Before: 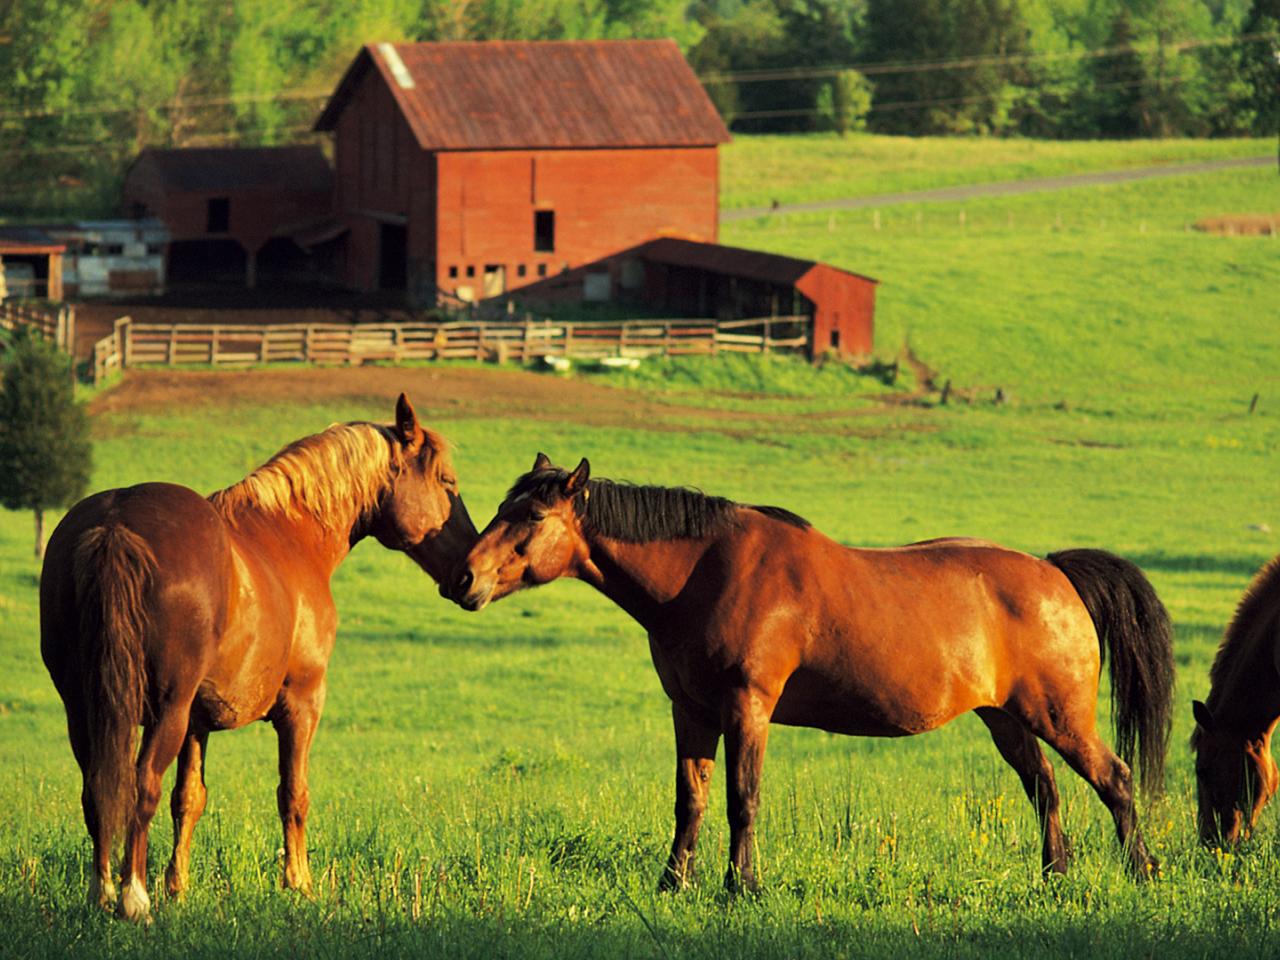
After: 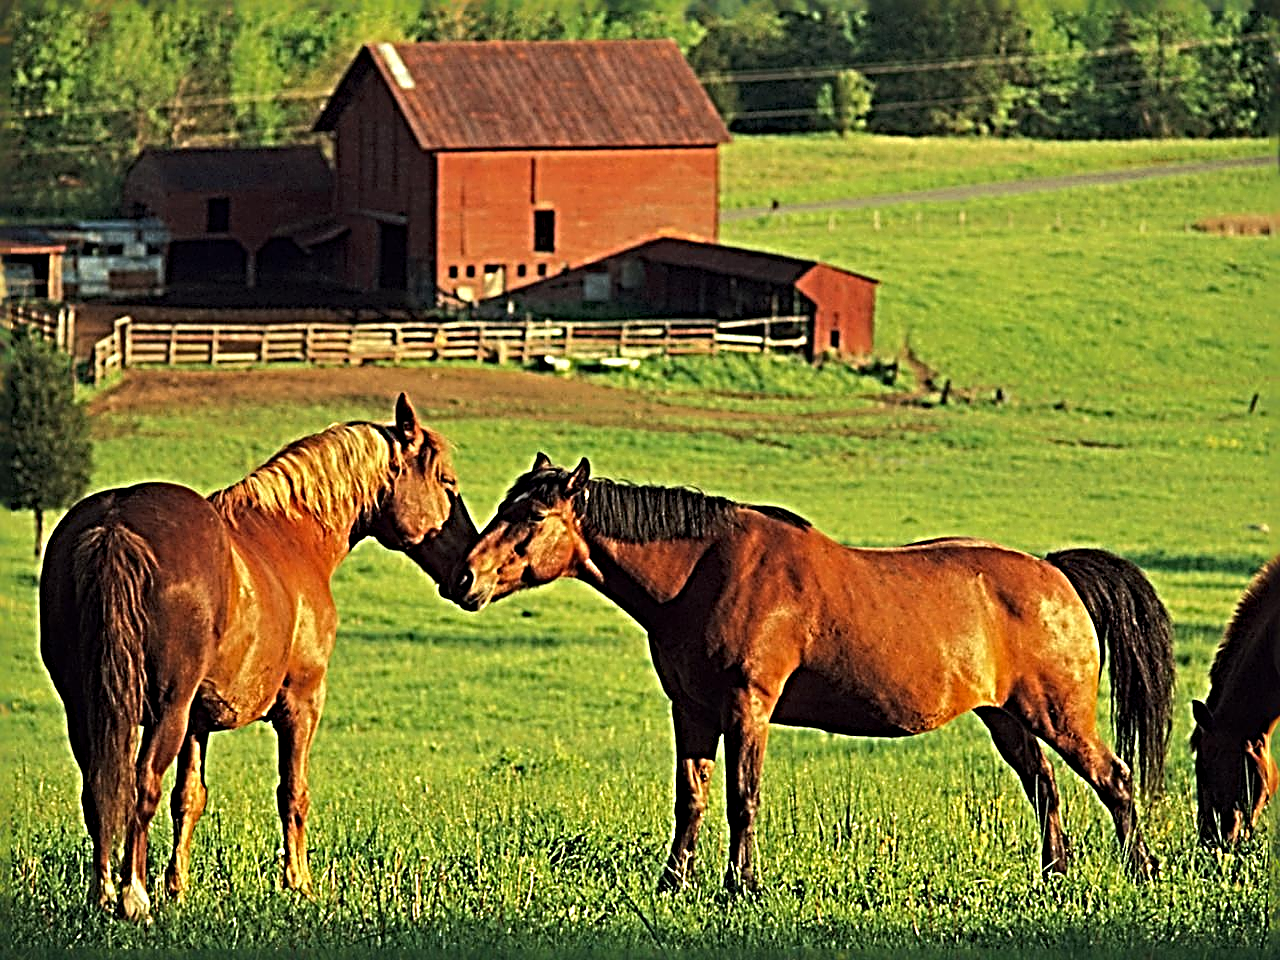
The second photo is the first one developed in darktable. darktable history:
sharpen: radius 4.04, amount 1.994
